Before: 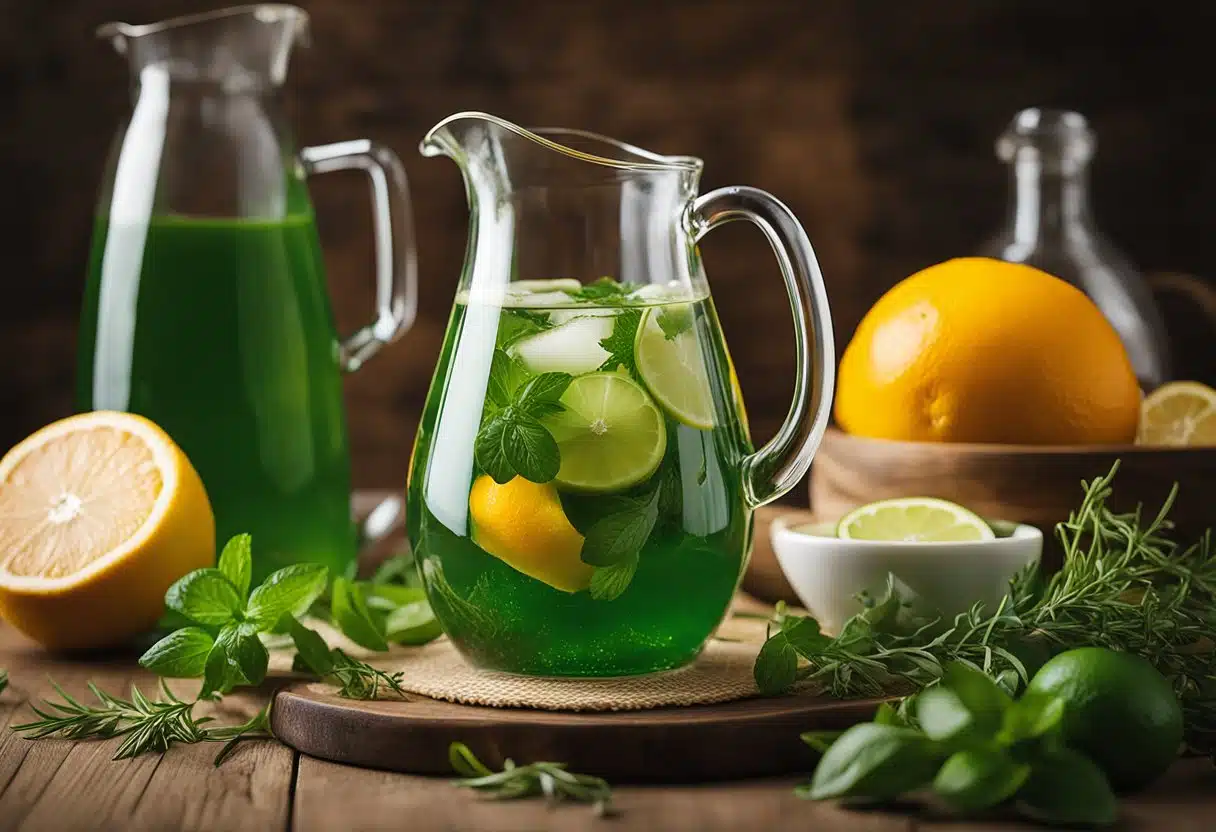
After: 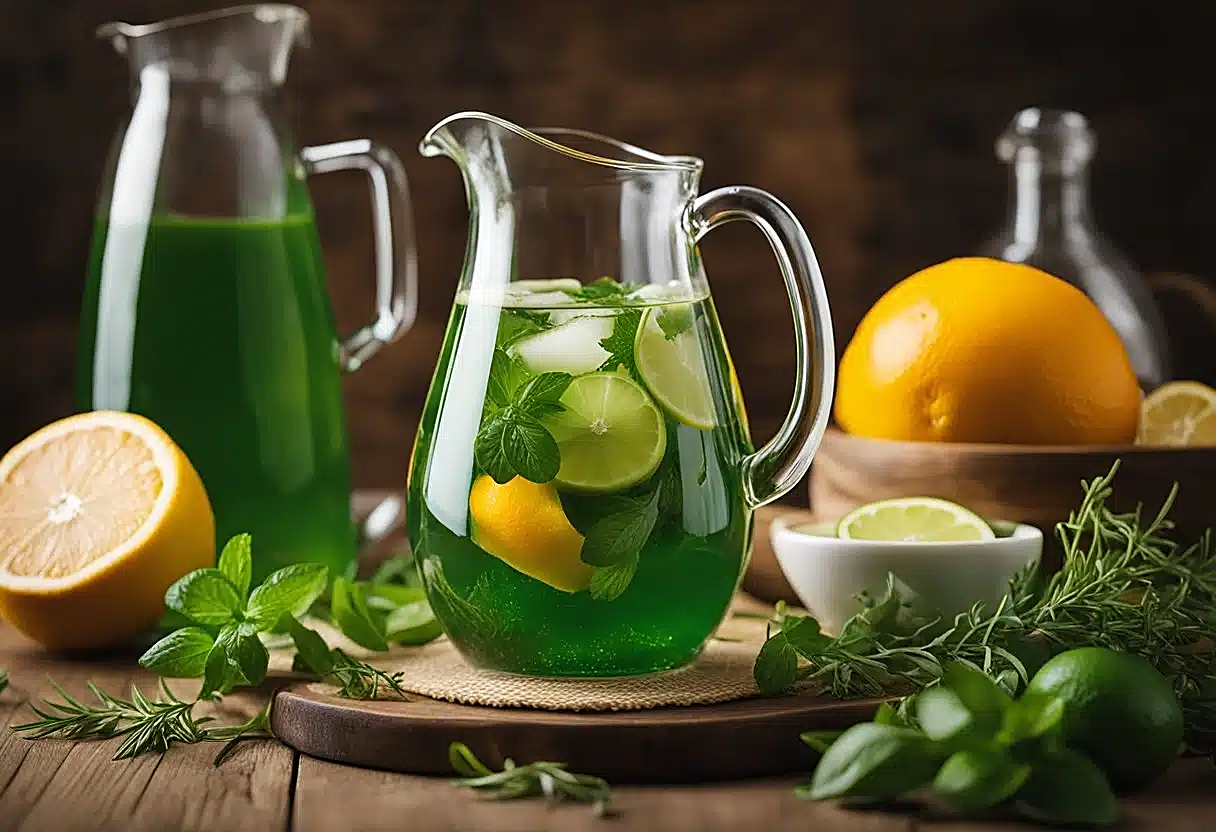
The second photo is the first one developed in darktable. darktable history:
white balance: red 1, blue 1
sharpen: on, module defaults
